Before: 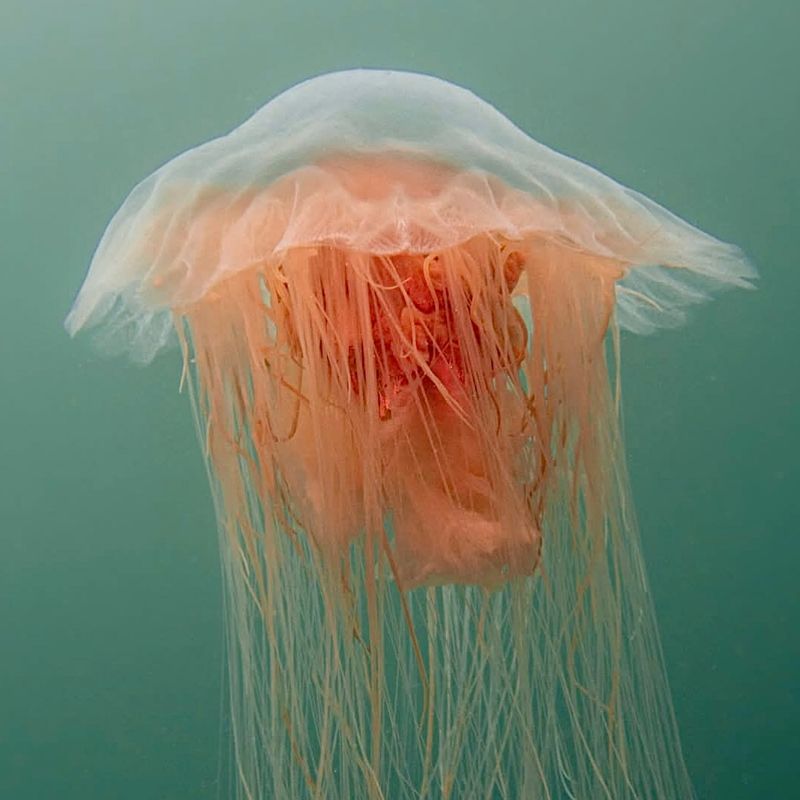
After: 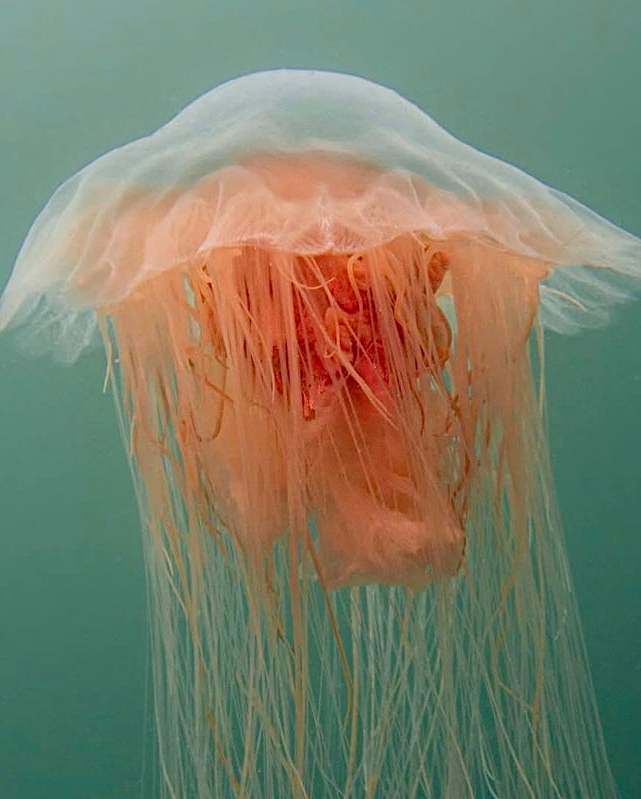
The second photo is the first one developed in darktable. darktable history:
contrast brightness saturation: contrast -0.019, brightness -0.009, saturation 0.035
crop and rotate: left 9.565%, right 10.198%
